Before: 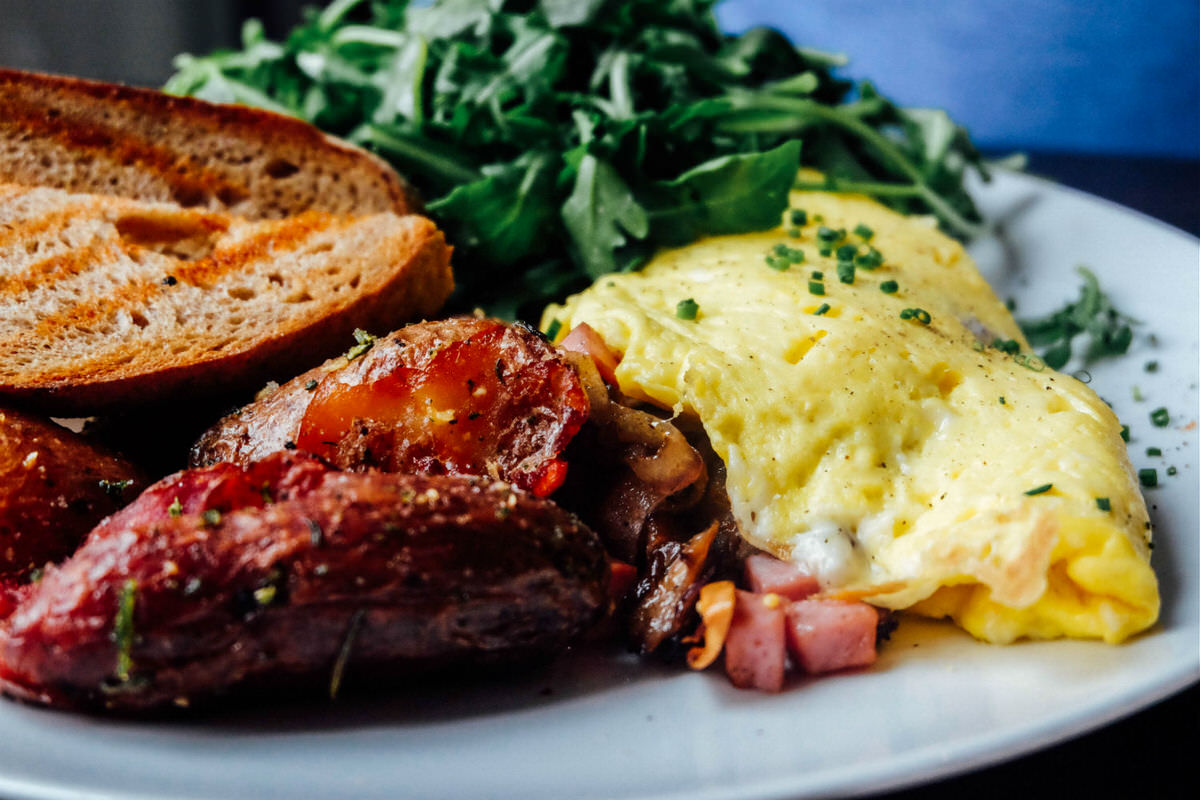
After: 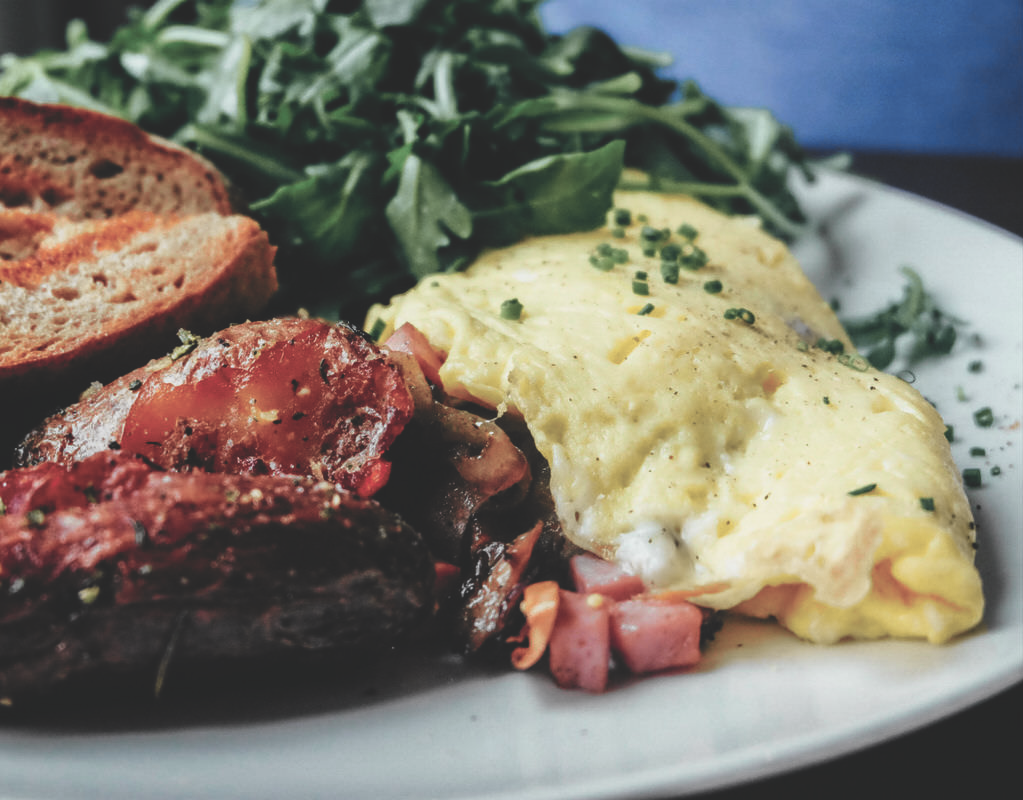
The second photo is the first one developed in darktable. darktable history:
contrast brightness saturation: saturation -0.175
tone curve: curves: ch0 [(0, 0) (0.058, 0.037) (0.214, 0.183) (0.304, 0.288) (0.561, 0.554) (0.687, 0.677) (0.768, 0.768) (0.858, 0.861) (0.987, 0.945)]; ch1 [(0, 0) (0.172, 0.123) (0.312, 0.296) (0.432, 0.448) (0.471, 0.469) (0.502, 0.5) (0.521, 0.505) (0.565, 0.569) (0.663, 0.663) (0.703, 0.721) (0.857, 0.917) (1, 1)]; ch2 [(0, 0) (0.411, 0.424) (0.485, 0.497) (0.502, 0.5) (0.517, 0.511) (0.556, 0.551) (0.626, 0.594) (0.709, 0.661) (1, 1)], color space Lab, independent channels, preserve colors none
crop and rotate: left 14.69%
exposure: black level correction -0.028, compensate highlight preservation false
